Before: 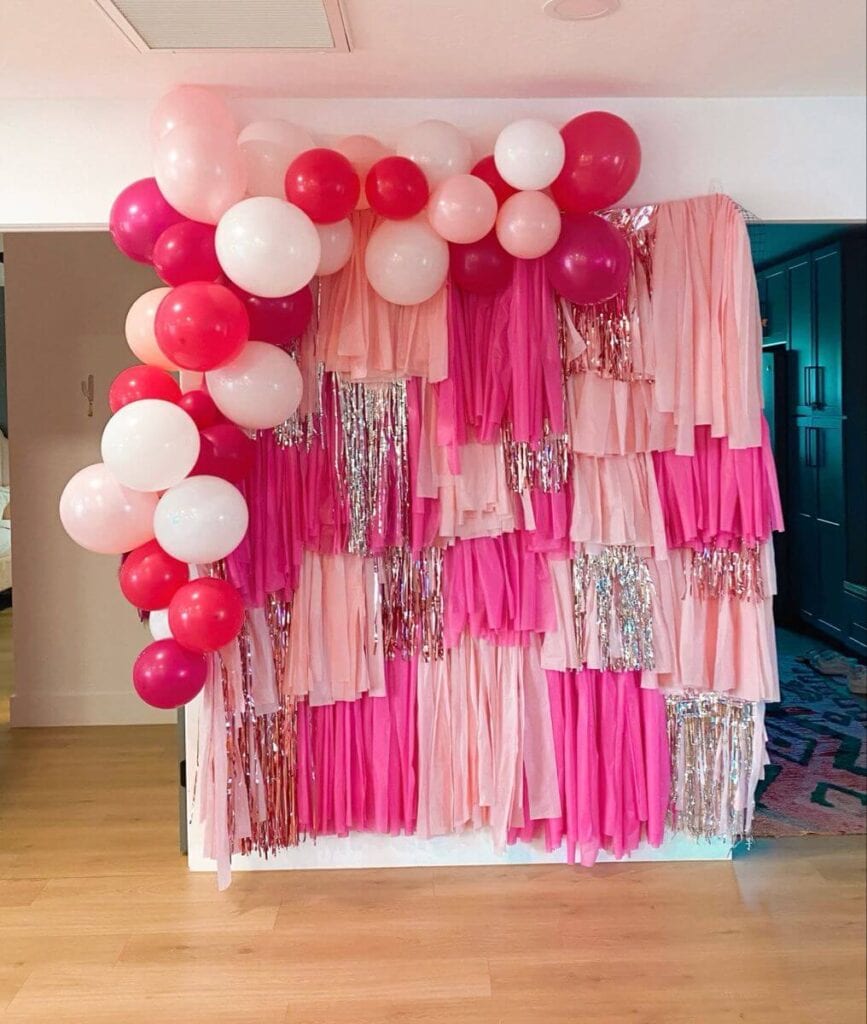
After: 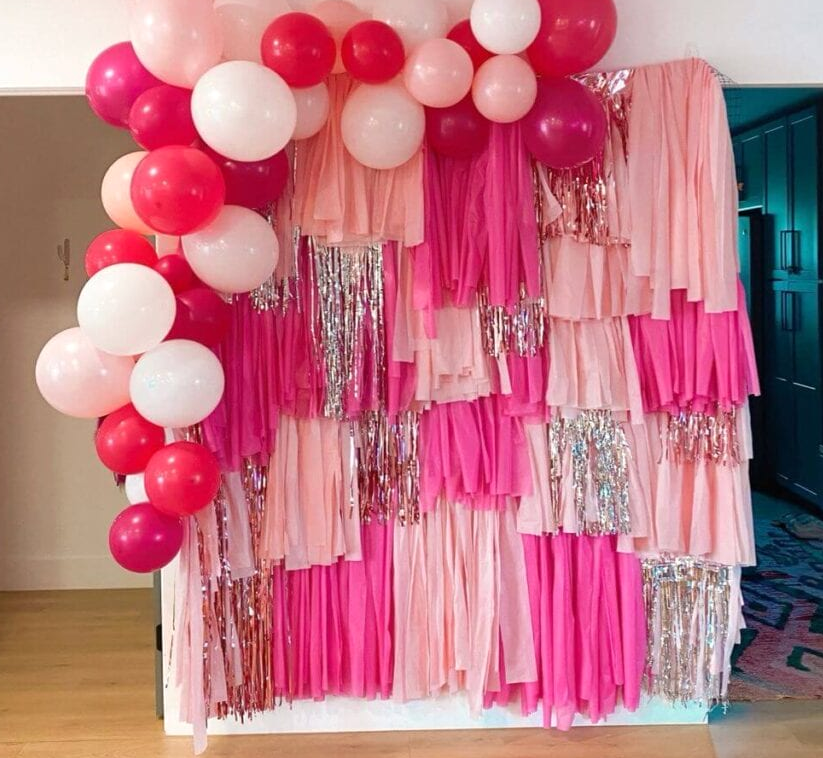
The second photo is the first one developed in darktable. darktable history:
rotate and perspective: automatic cropping original format, crop left 0, crop top 0
levels: levels [0, 0.492, 0.984]
crop and rotate: left 2.991%, top 13.302%, right 1.981%, bottom 12.636%
white balance: emerald 1
